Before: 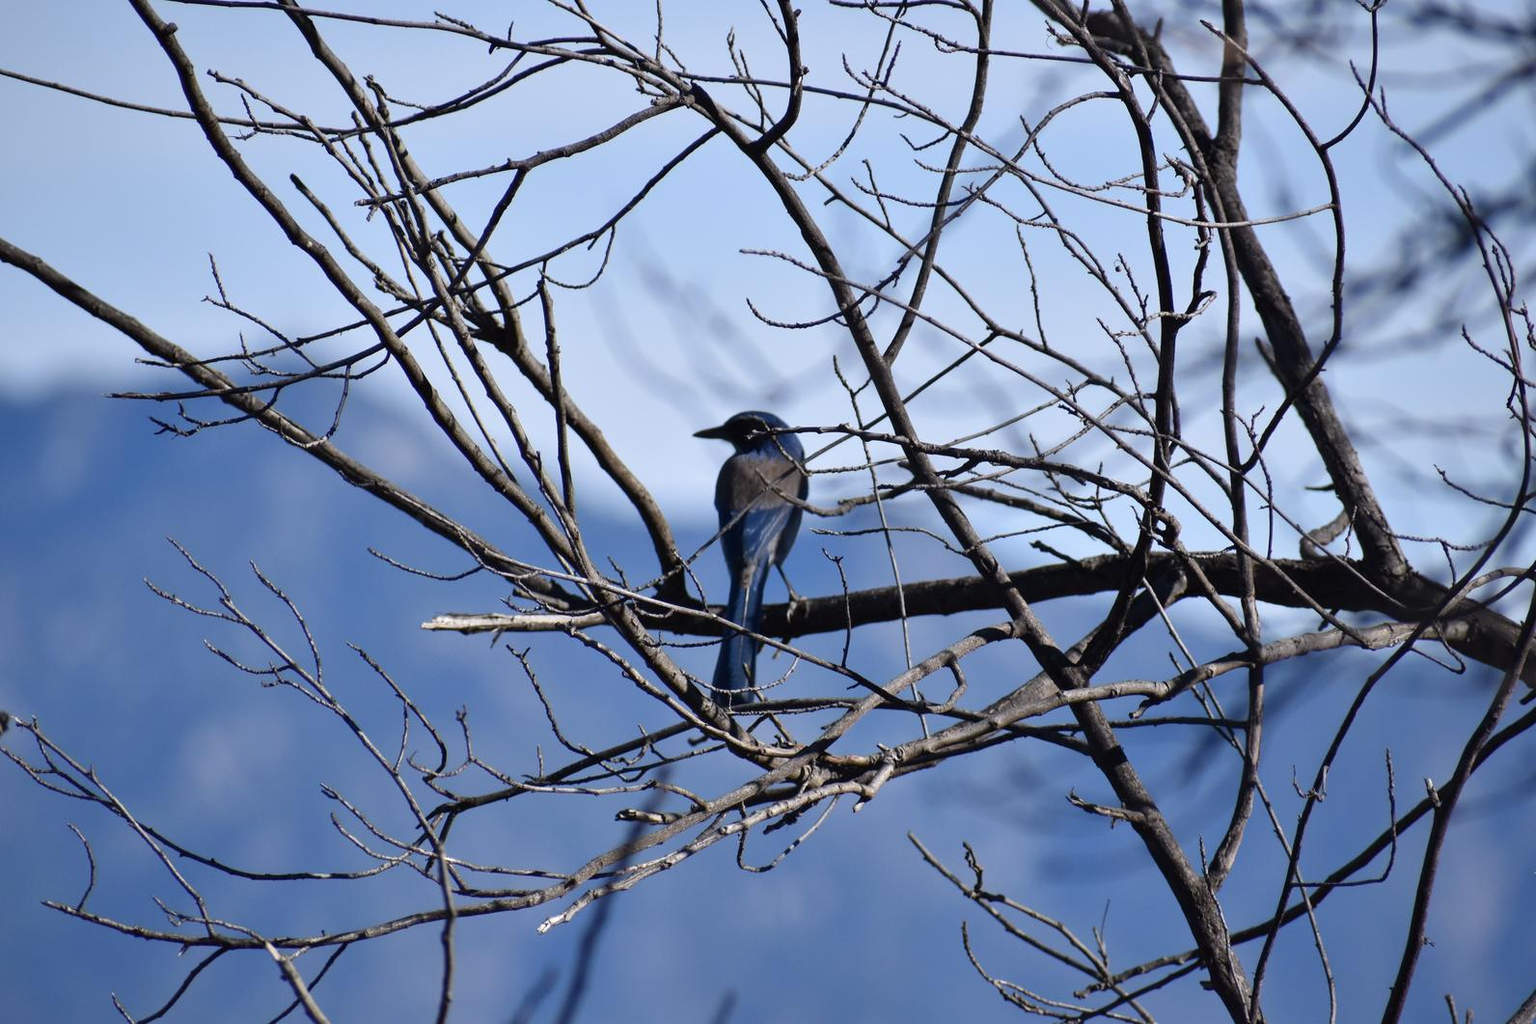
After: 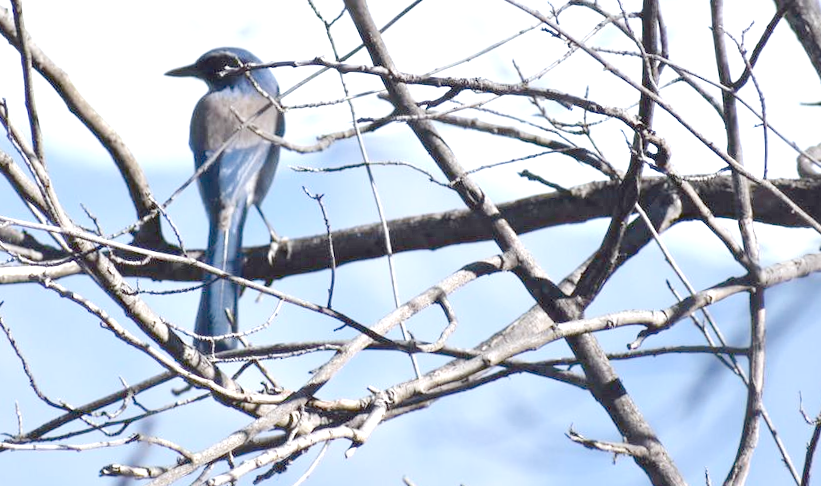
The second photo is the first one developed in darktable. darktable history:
rotate and perspective: rotation -2.29°, automatic cropping off
crop: left 35.03%, top 36.625%, right 14.663%, bottom 20.057%
tone equalizer "contrast tone curve: medium": -8 EV -0.75 EV, -7 EV -0.7 EV, -6 EV -0.6 EV, -5 EV -0.4 EV, -3 EV 0.4 EV, -2 EV 0.6 EV, -1 EV 0.7 EV, +0 EV 0.75 EV, edges refinement/feathering 500, mask exposure compensation -1.57 EV, preserve details no
